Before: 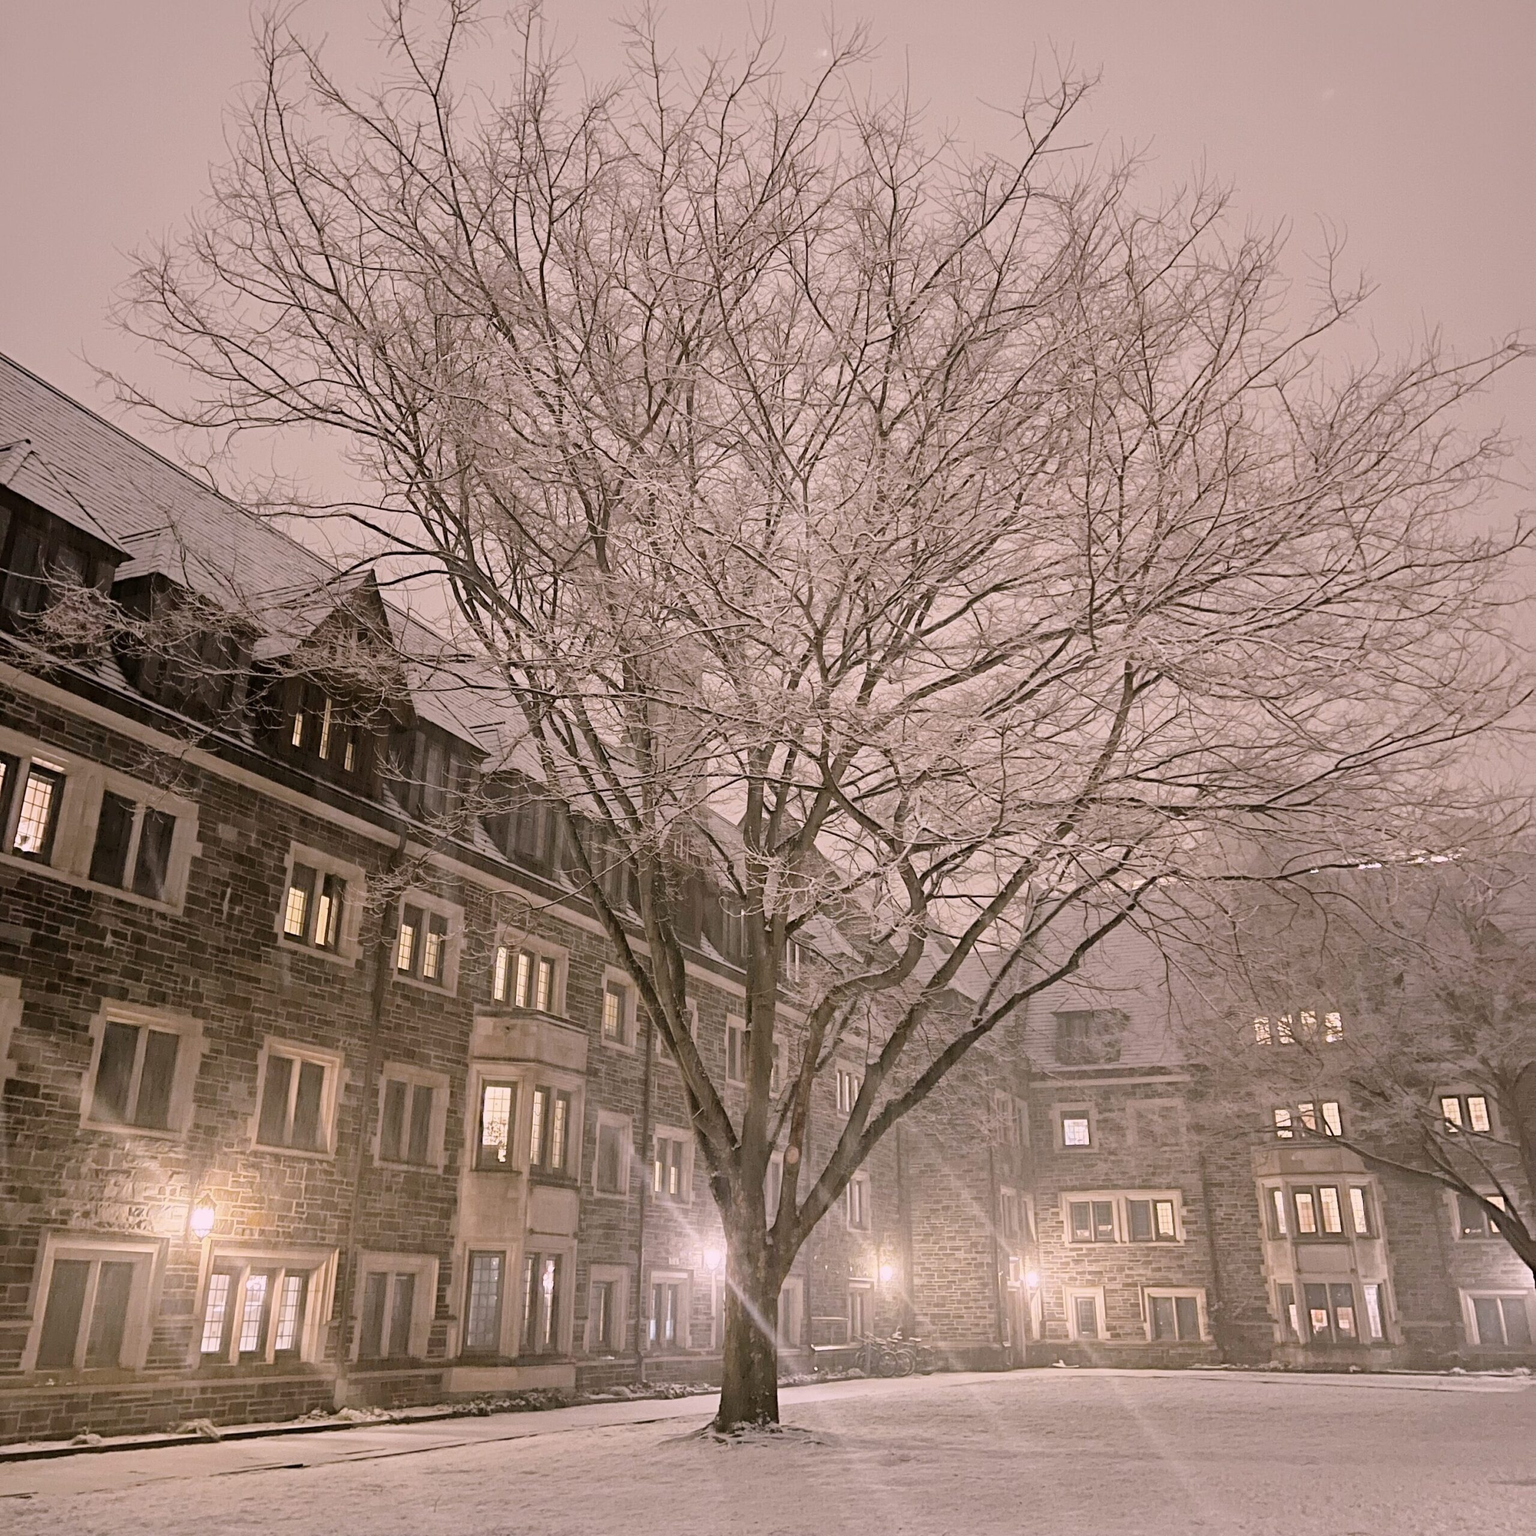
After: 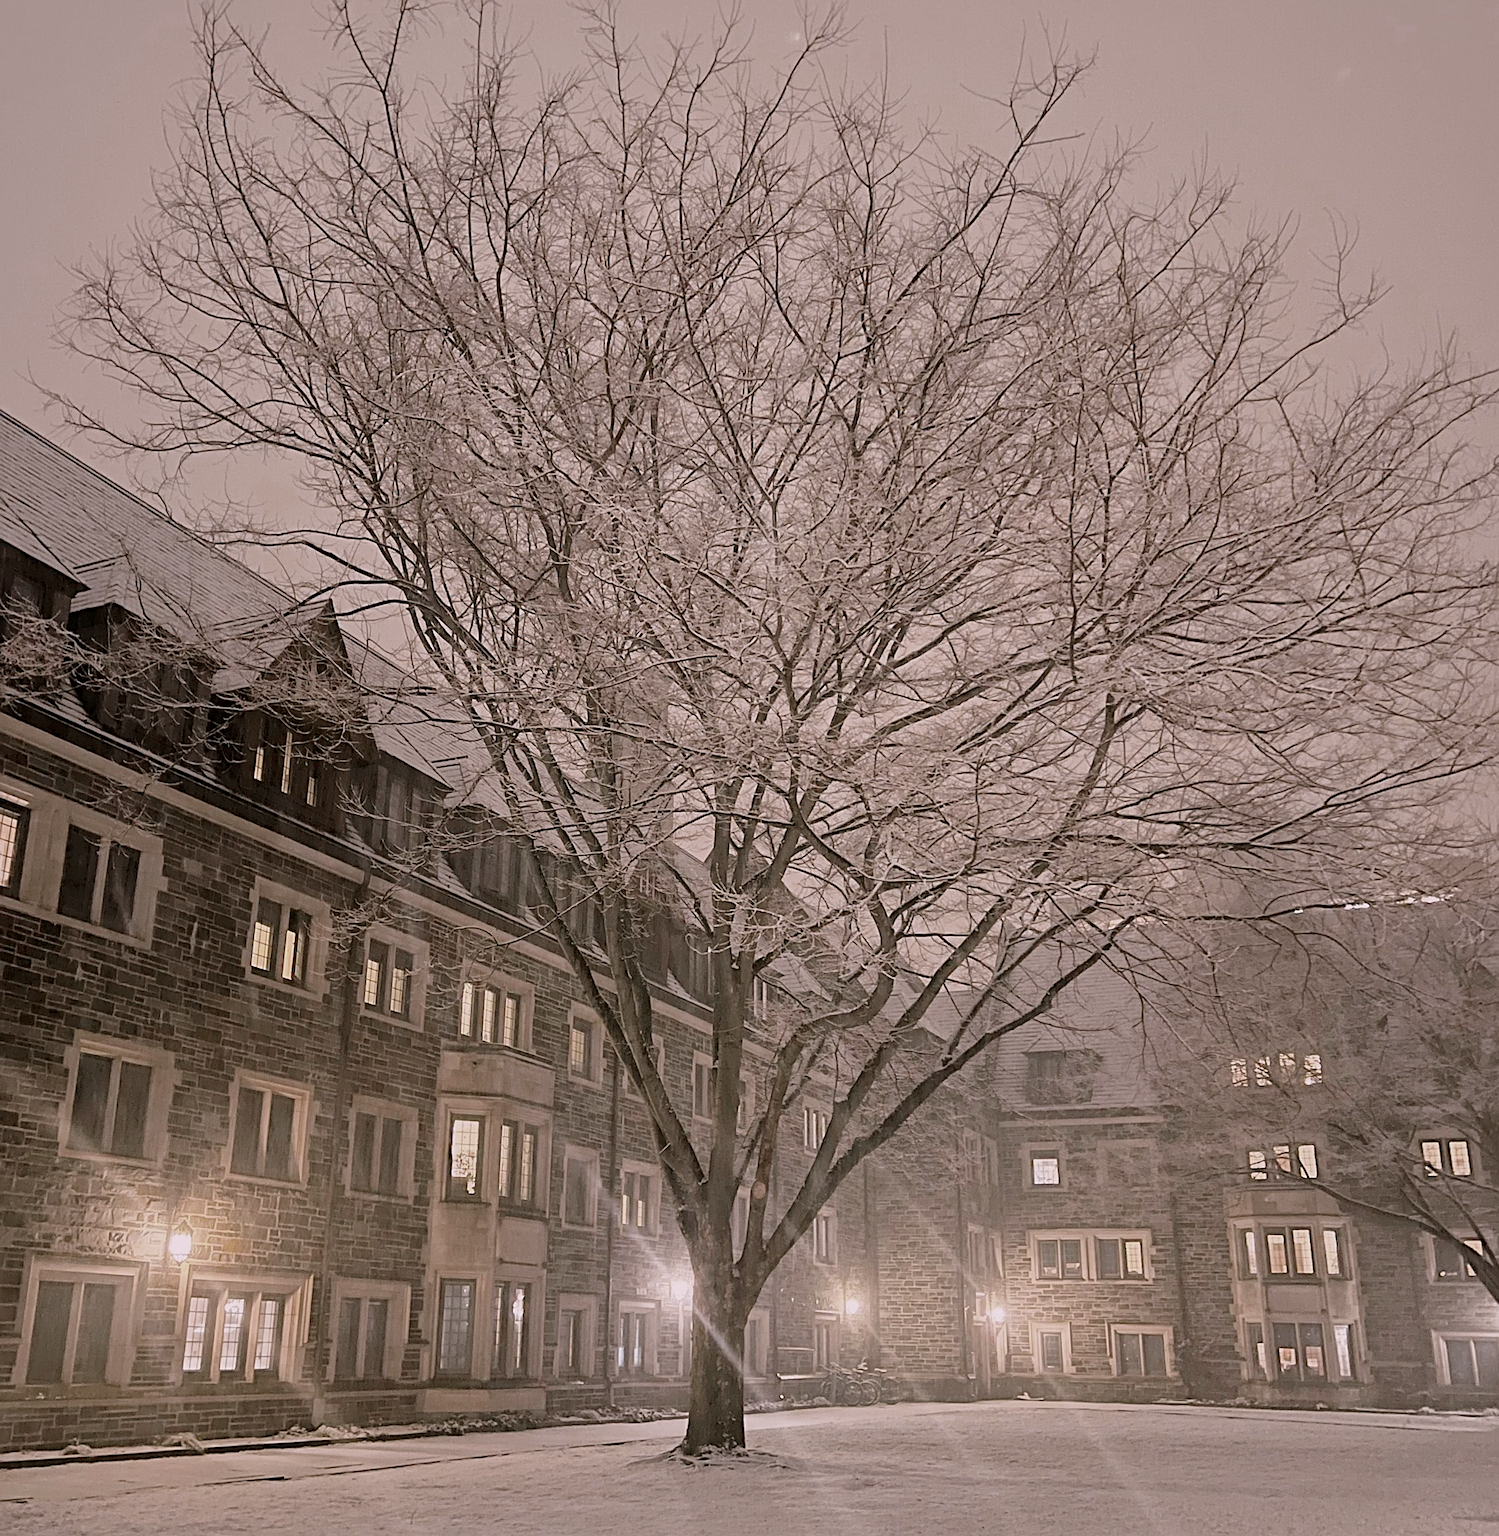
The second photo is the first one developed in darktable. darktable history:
color zones: curves: ch0 [(0, 0.5) (0.125, 0.4) (0.25, 0.5) (0.375, 0.4) (0.5, 0.4) (0.625, 0.35) (0.75, 0.35) (0.875, 0.5)]; ch1 [(0, 0.35) (0.125, 0.45) (0.25, 0.35) (0.375, 0.35) (0.5, 0.35) (0.625, 0.35) (0.75, 0.45) (0.875, 0.35)]; ch2 [(0, 0.6) (0.125, 0.5) (0.25, 0.5) (0.375, 0.6) (0.5, 0.6) (0.625, 0.5) (0.75, 0.5) (0.875, 0.5)]
sharpen: on, module defaults
rotate and perspective: rotation 0.074°, lens shift (vertical) 0.096, lens shift (horizontal) -0.041, crop left 0.043, crop right 0.952, crop top 0.024, crop bottom 0.979
exposure: black level correction 0.001, exposure -0.2 EV, compensate highlight preservation false
